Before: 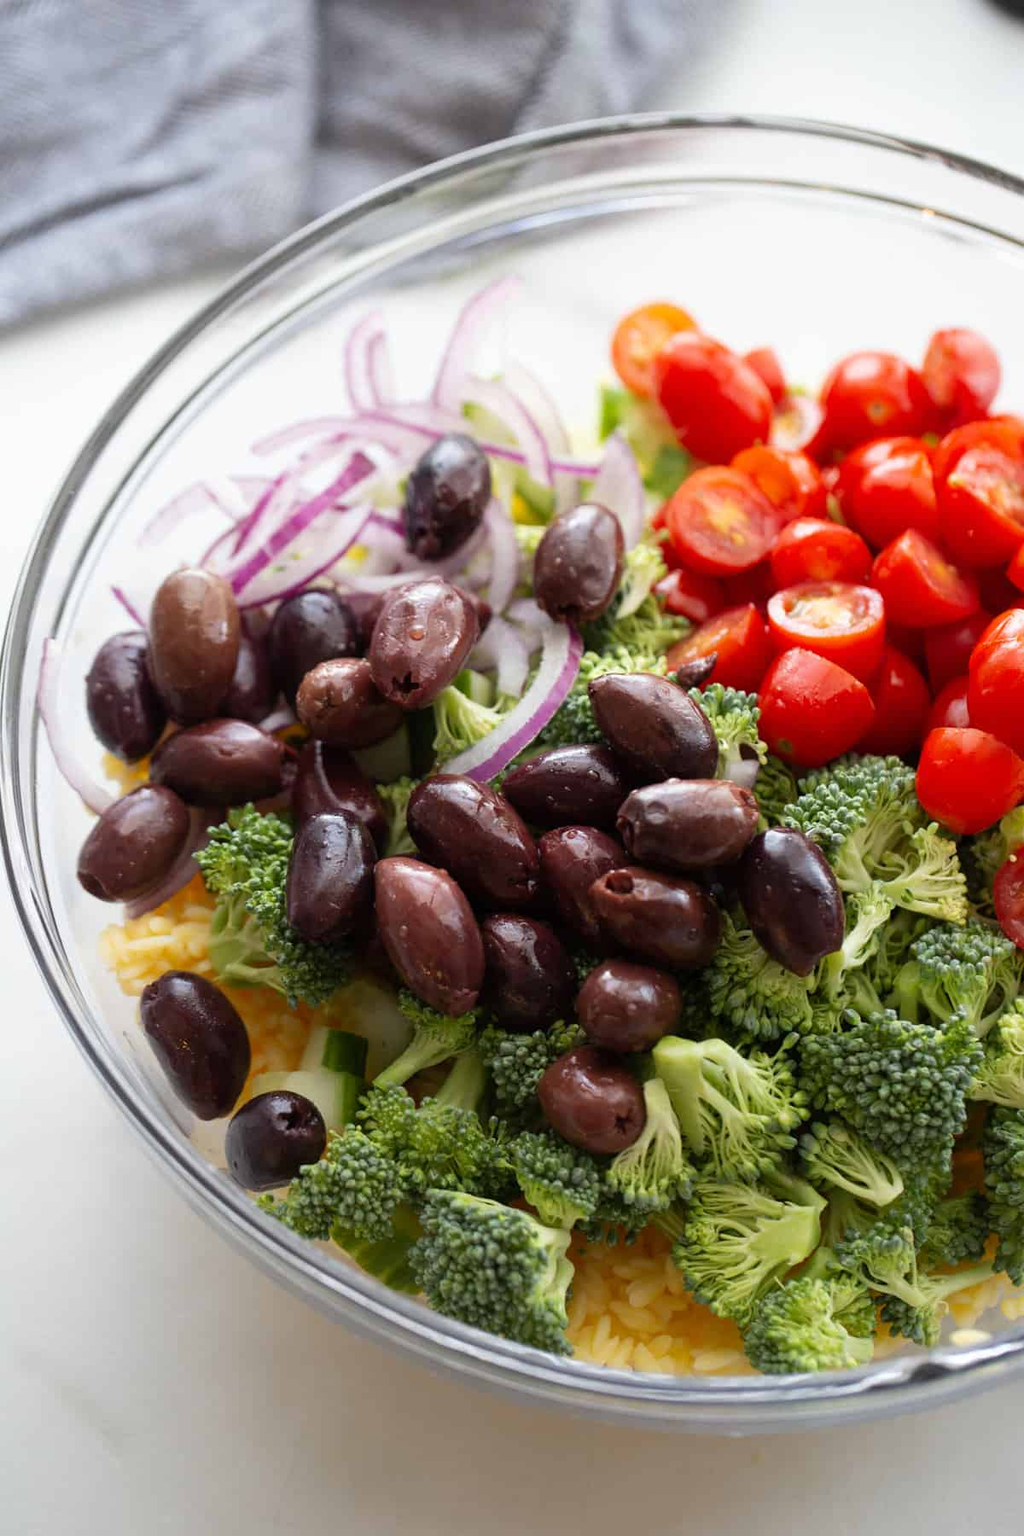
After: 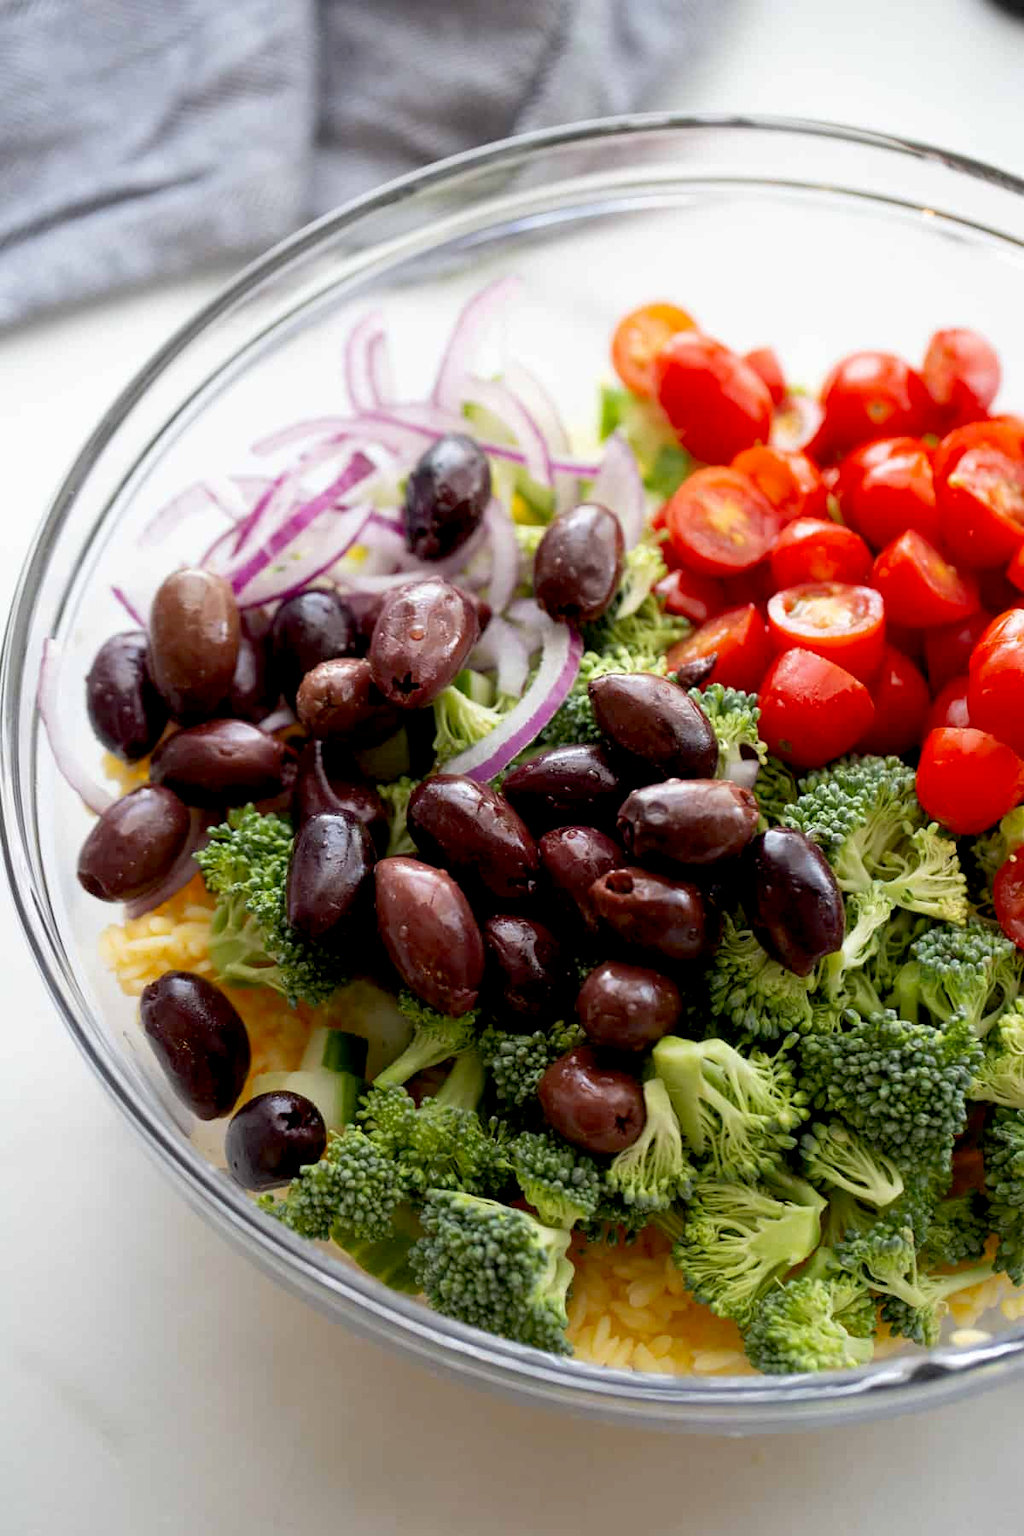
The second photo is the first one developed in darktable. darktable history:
exposure: black level correction 0.01, exposure 0.011 EV, compensate highlight preservation false
